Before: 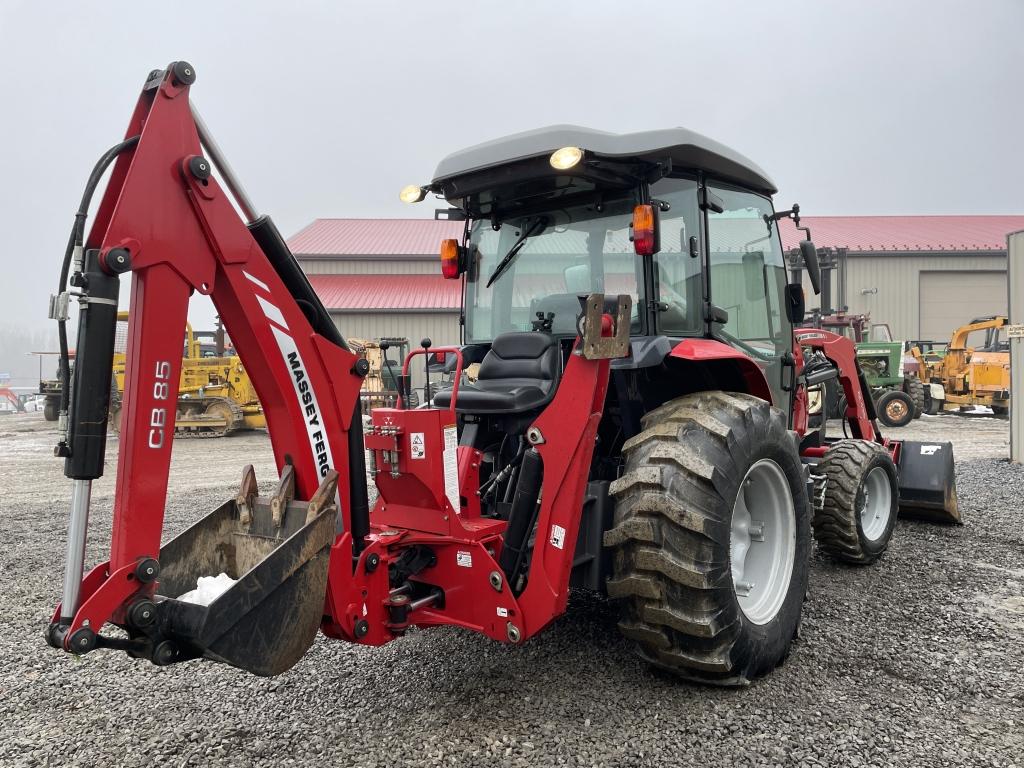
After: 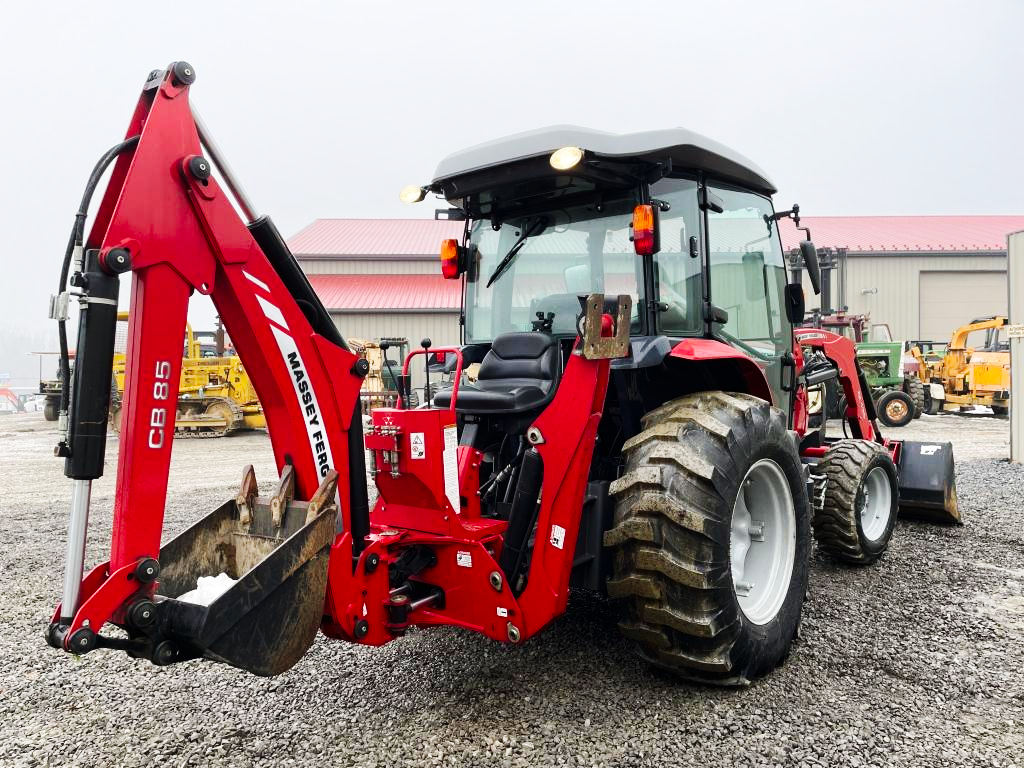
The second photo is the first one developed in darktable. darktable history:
shadows and highlights: shadows -68.28, highlights 36.11, soften with gaussian
contrast brightness saturation: contrast 0.037, saturation 0.151
base curve: curves: ch0 [(0, 0) (0.032, 0.025) (0.121, 0.166) (0.206, 0.329) (0.605, 0.79) (1, 1)], preserve colors none
tone equalizer: edges refinement/feathering 500, mask exposure compensation -1.57 EV, preserve details no
